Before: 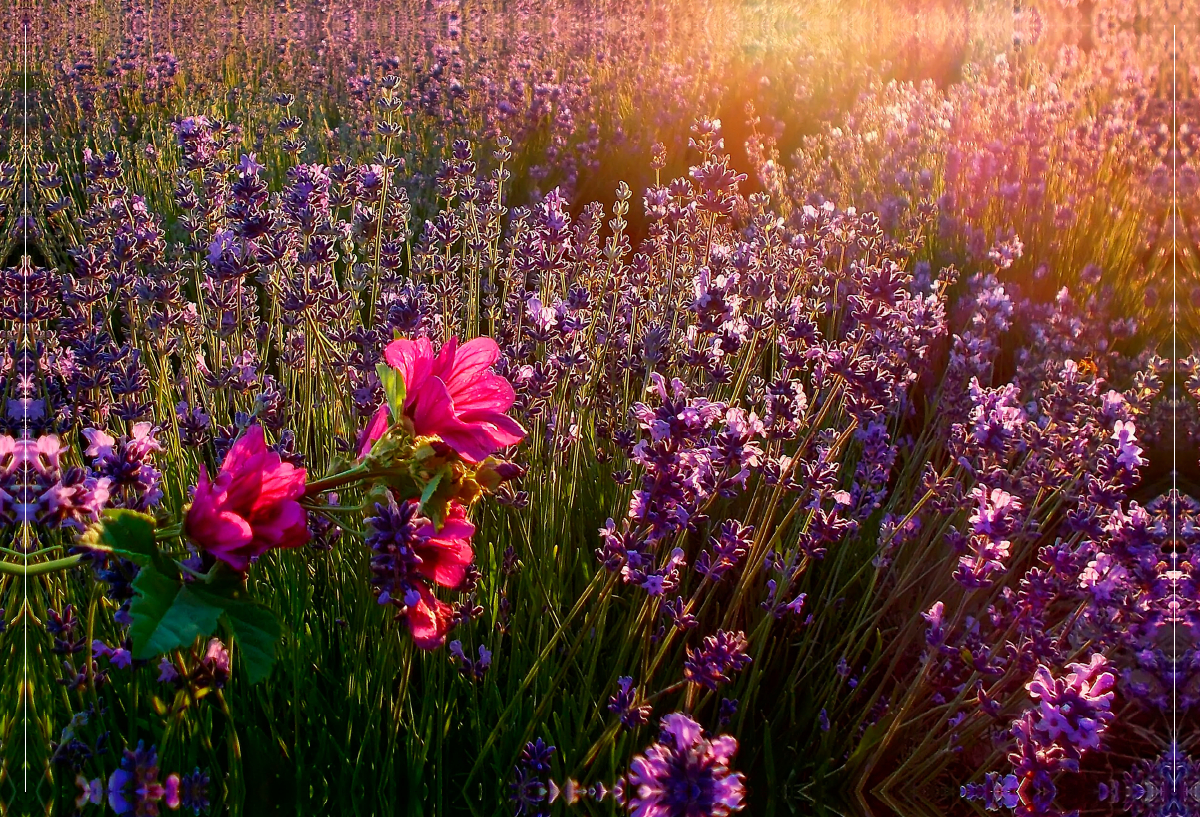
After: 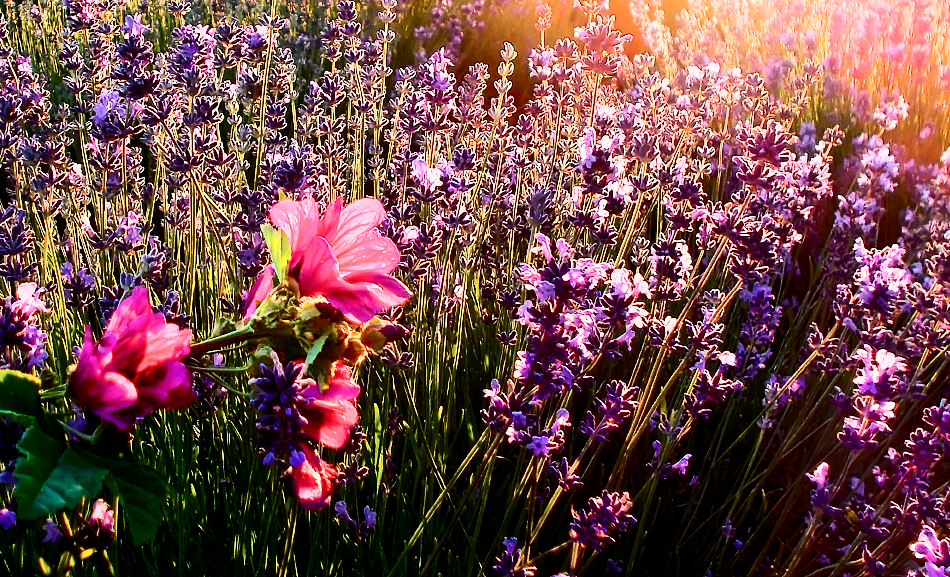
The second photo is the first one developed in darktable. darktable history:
filmic rgb: black relative exposure -7.96 EV, white relative exposure 4.03 EV, hardness 4.2, contrast 1.37, iterations of high-quality reconstruction 0
exposure: black level correction 0, exposure 1.095 EV, compensate exposure bias true, compensate highlight preservation false
crop: left 9.593%, top 17.036%, right 11.189%, bottom 12.34%
contrast brightness saturation: contrast 0.281
